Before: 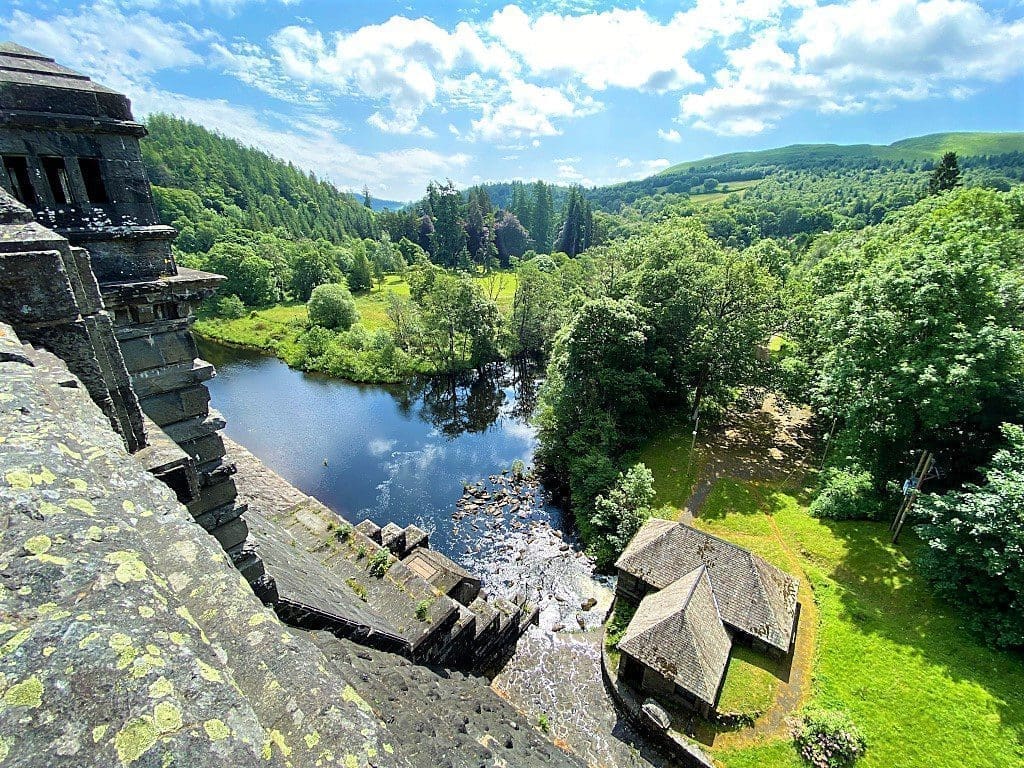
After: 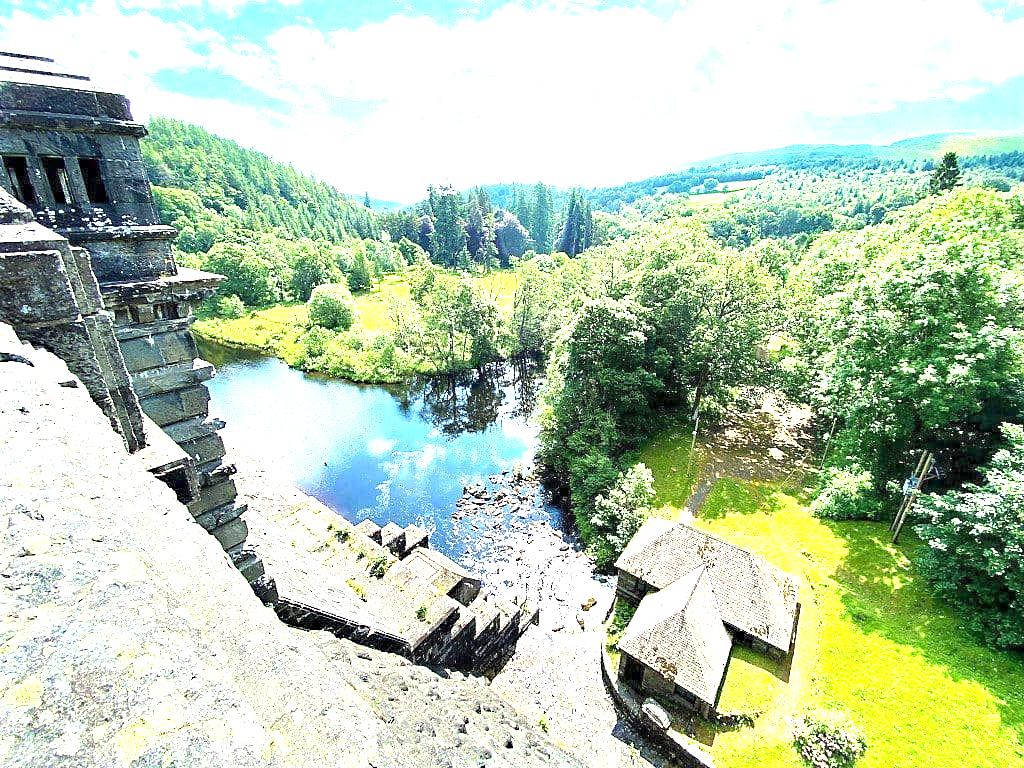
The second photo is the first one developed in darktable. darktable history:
exposure: exposure 1.997 EV, compensate highlight preservation false
local contrast: highlights 100%, shadows 98%, detail 119%, midtone range 0.2
haze removal: compatibility mode true, adaptive false
